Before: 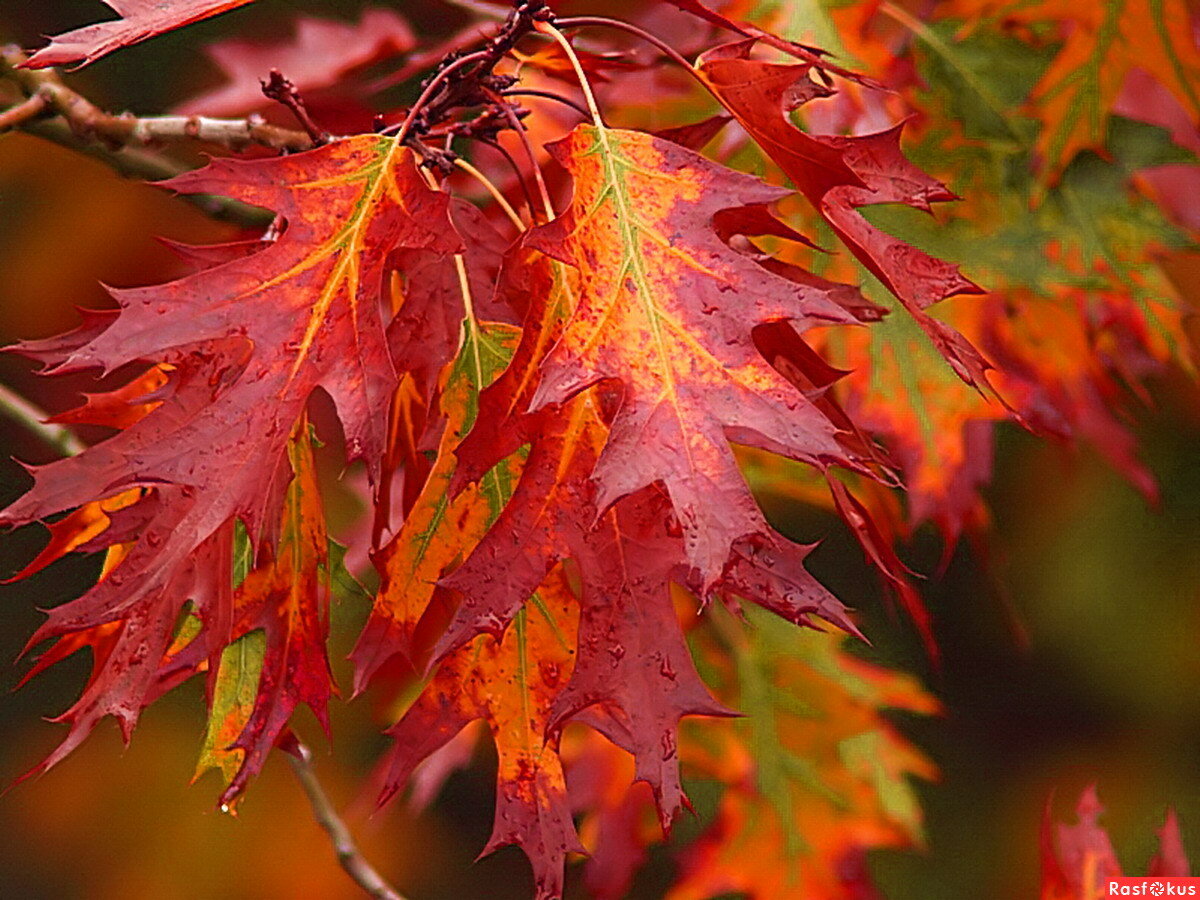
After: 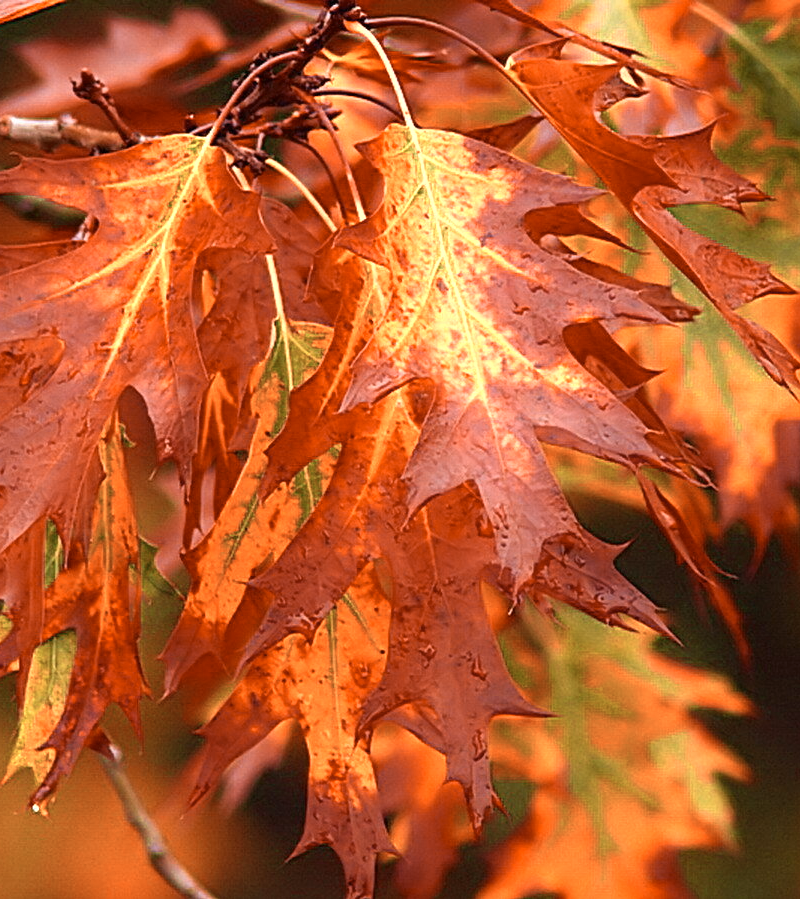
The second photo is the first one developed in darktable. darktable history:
crop and rotate: left 15.754%, right 17.579%
color zones: curves: ch0 [(0.018, 0.548) (0.197, 0.654) (0.425, 0.447) (0.605, 0.658) (0.732, 0.579)]; ch1 [(0.105, 0.531) (0.224, 0.531) (0.386, 0.39) (0.618, 0.456) (0.732, 0.456) (0.956, 0.421)]; ch2 [(0.039, 0.583) (0.215, 0.465) (0.399, 0.544) (0.465, 0.548) (0.614, 0.447) (0.724, 0.43) (0.882, 0.623) (0.956, 0.632)]
